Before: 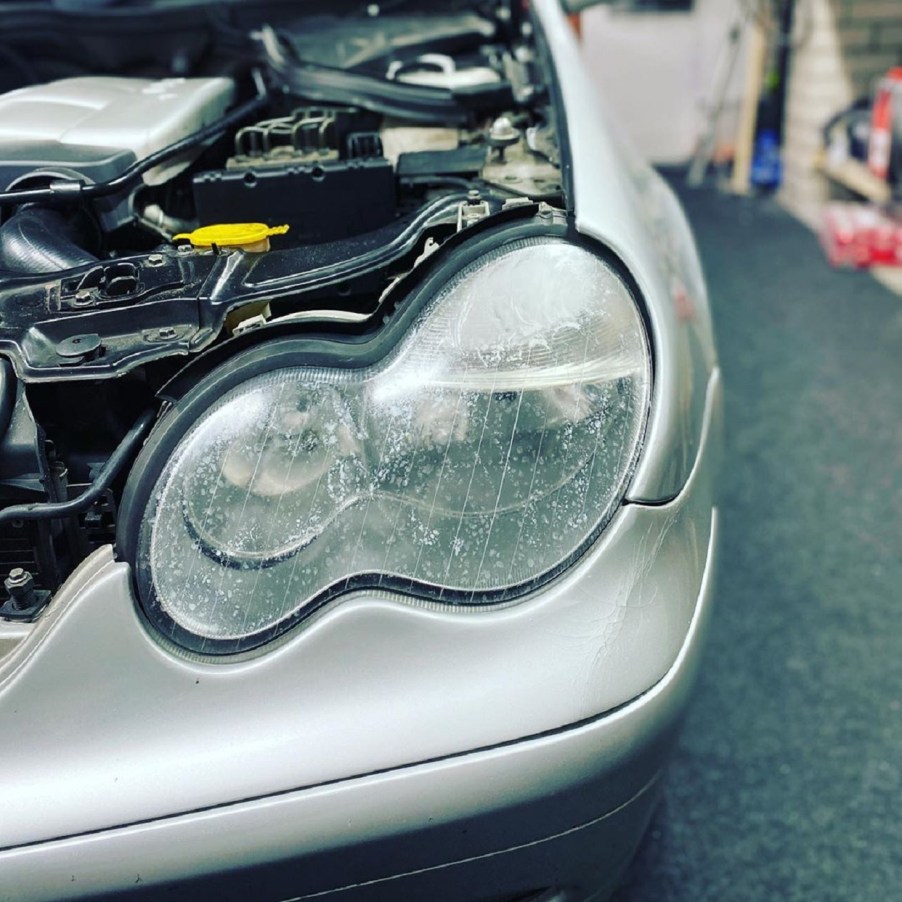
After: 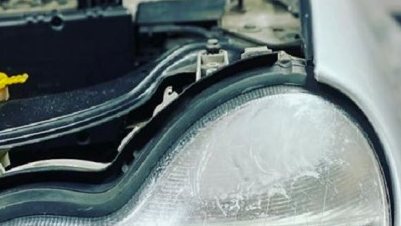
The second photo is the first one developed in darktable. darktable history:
crop: left 28.954%, top 16.815%, right 26.584%, bottom 58.046%
shadows and highlights: shadows -20.56, white point adjustment -2.18, highlights -35.19
